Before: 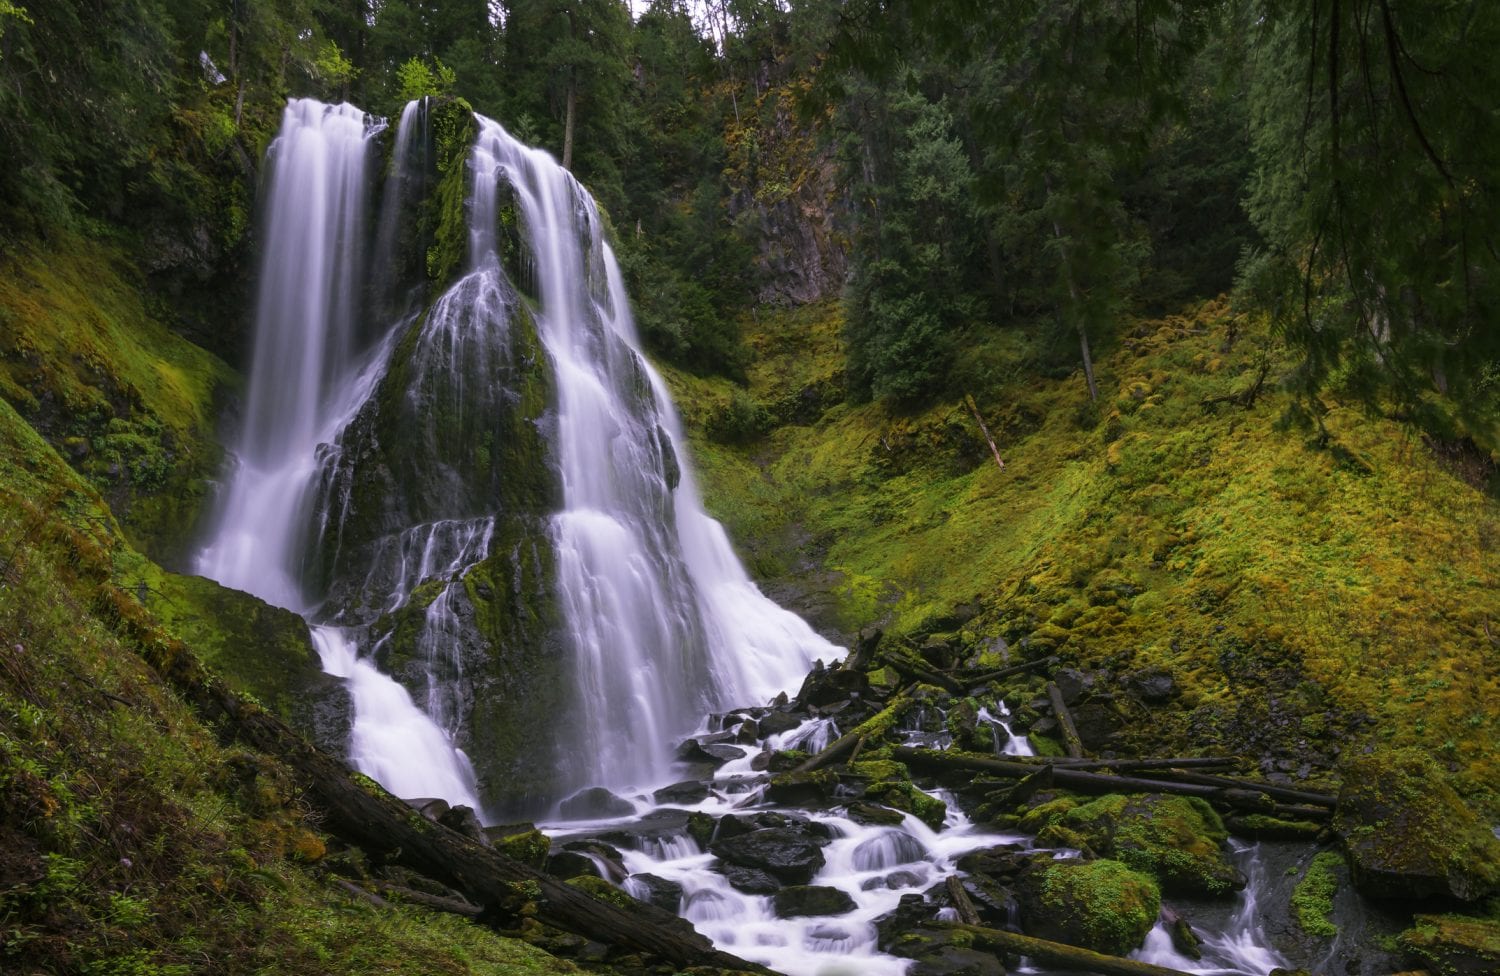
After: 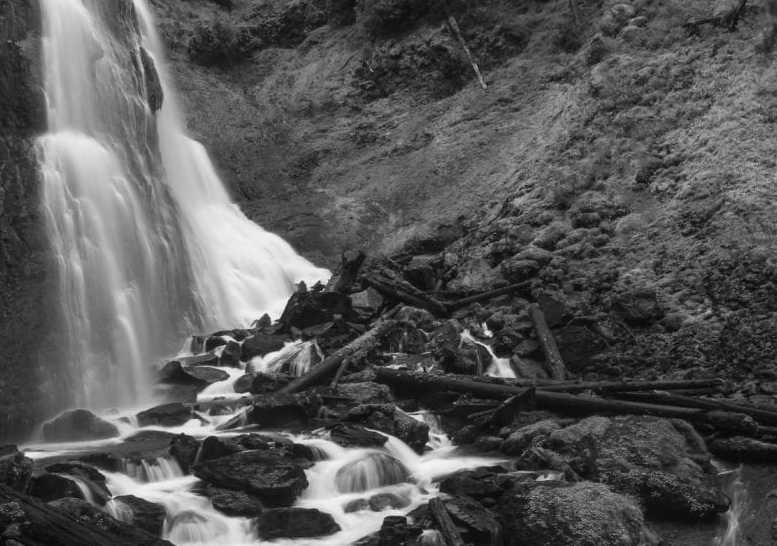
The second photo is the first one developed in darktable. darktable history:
monochrome: a 2.21, b -1.33, size 2.2
crop: left 34.479%, top 38.822%, right 13.718%, bottom 5.172%
